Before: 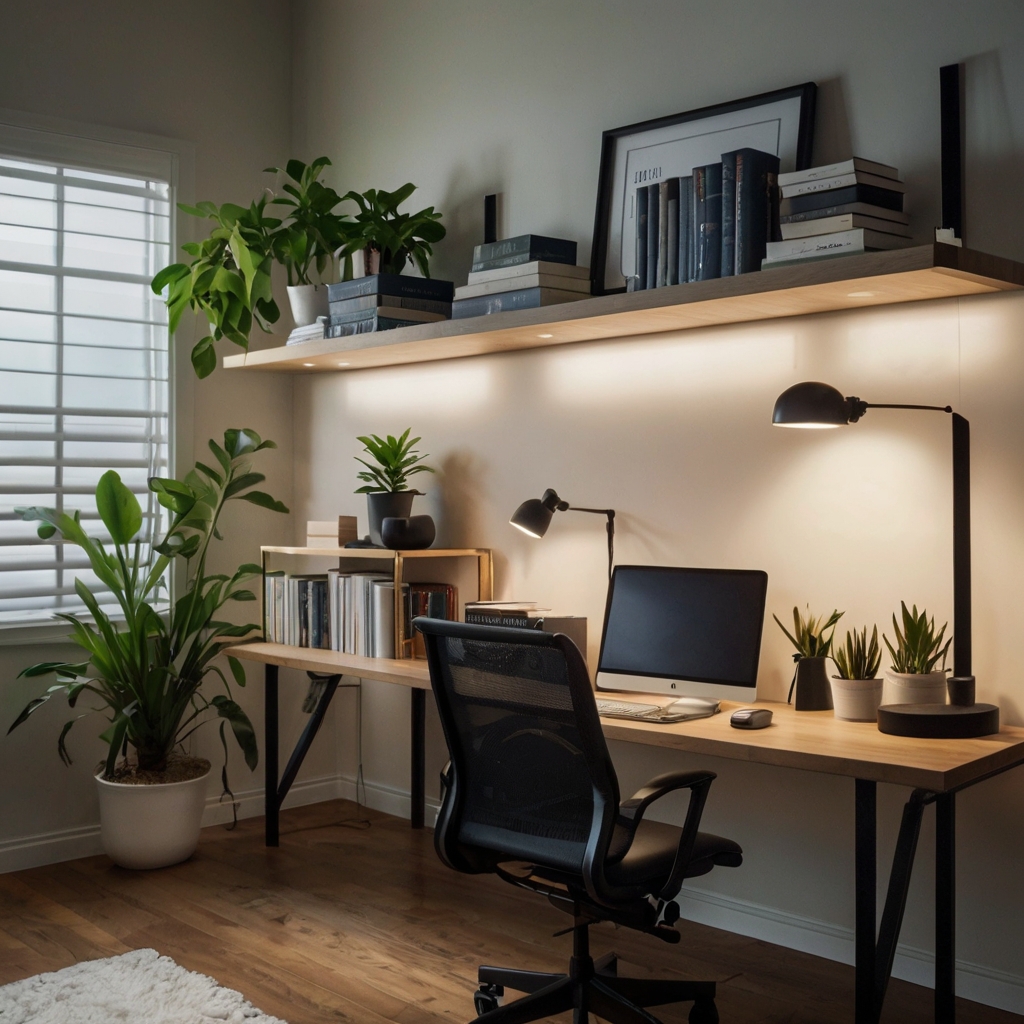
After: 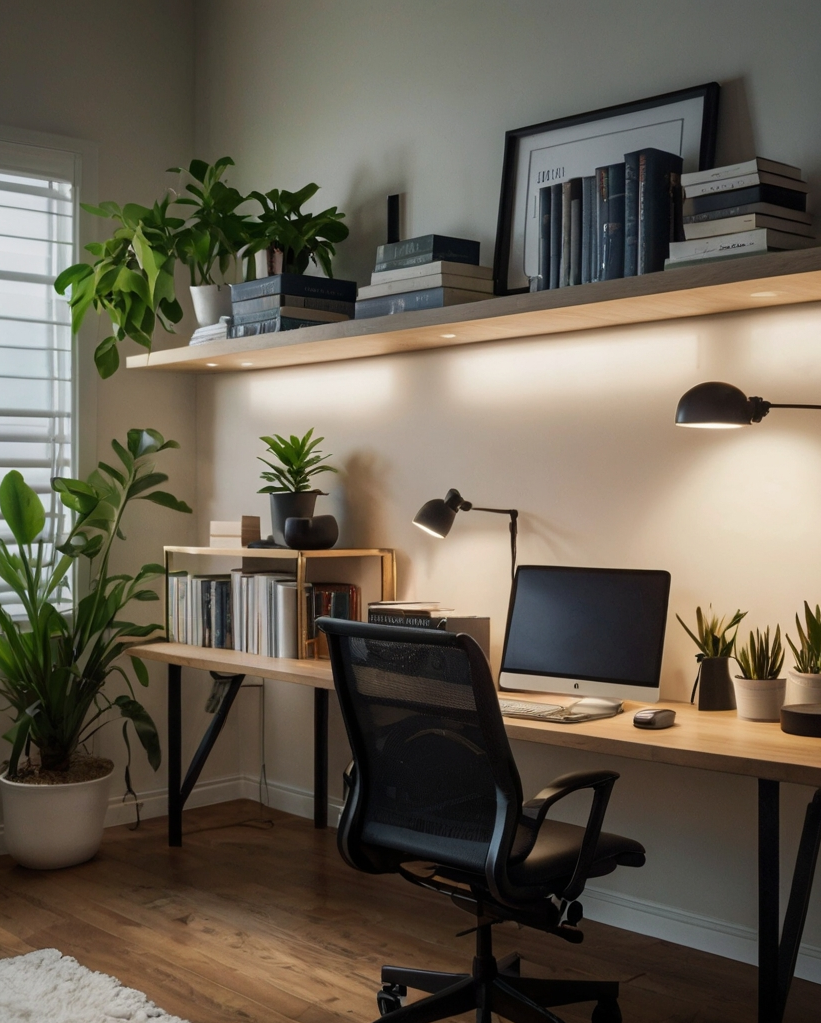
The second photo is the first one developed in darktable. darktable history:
crop and rotate: left 9.557%, right 10.259%
